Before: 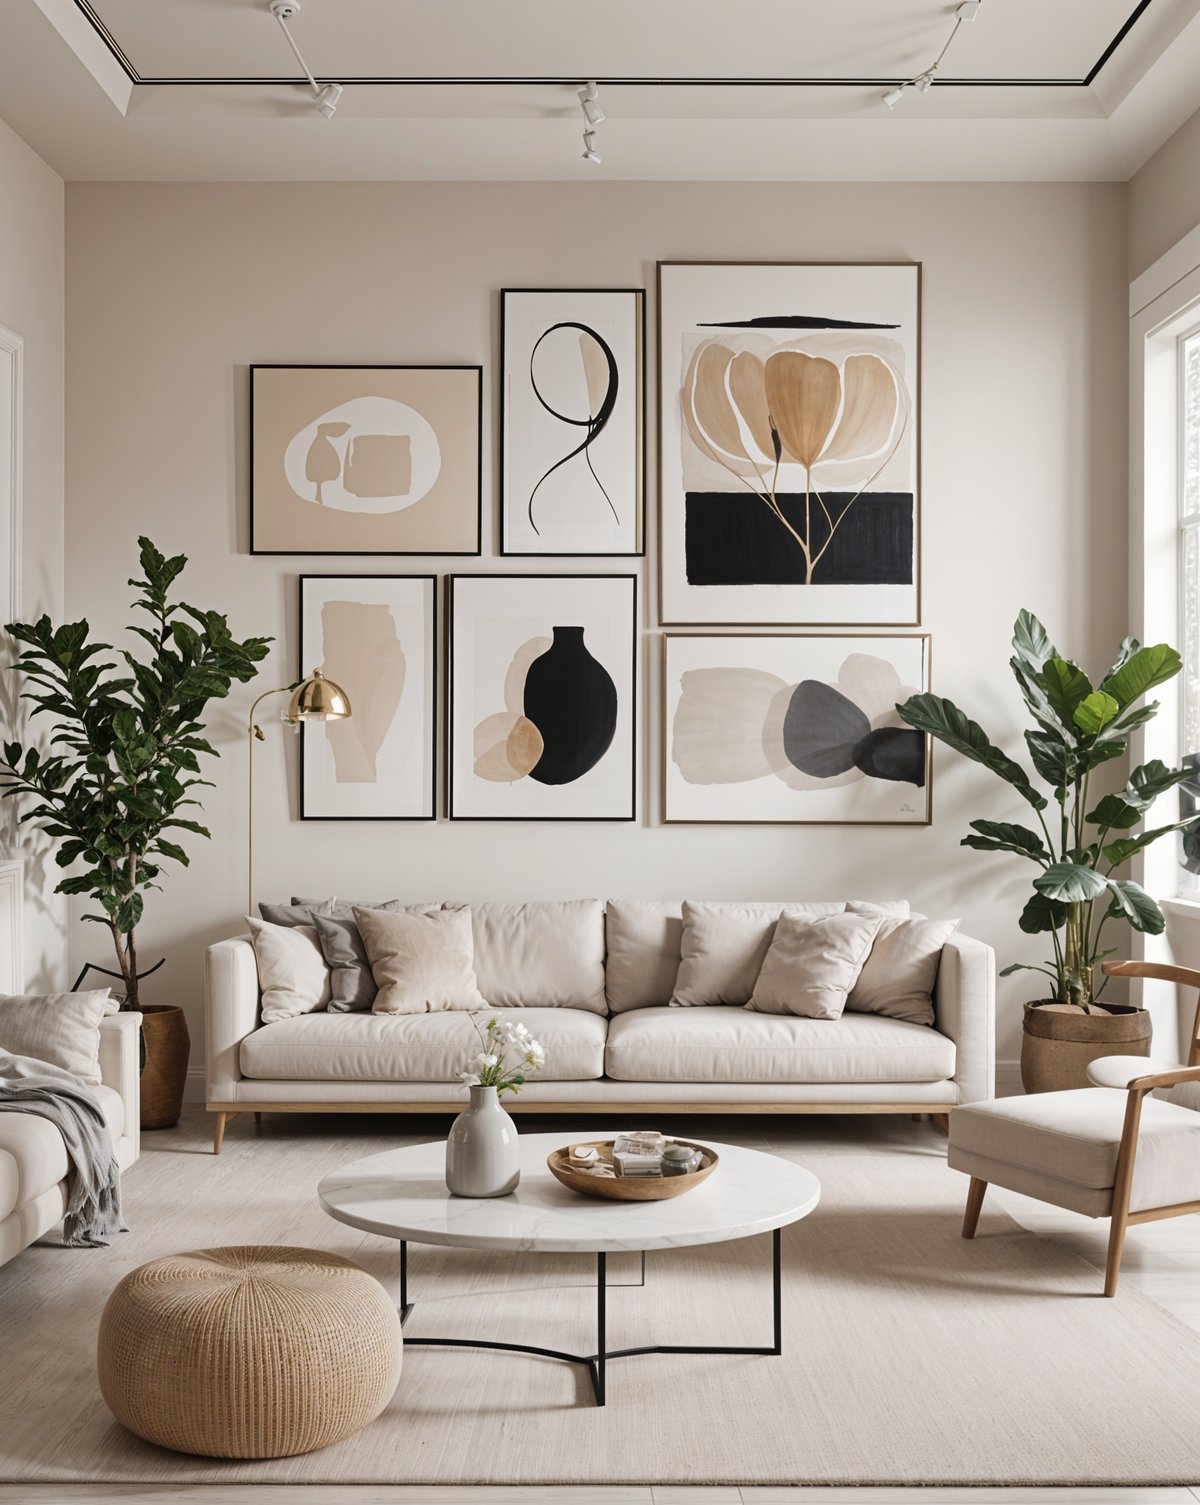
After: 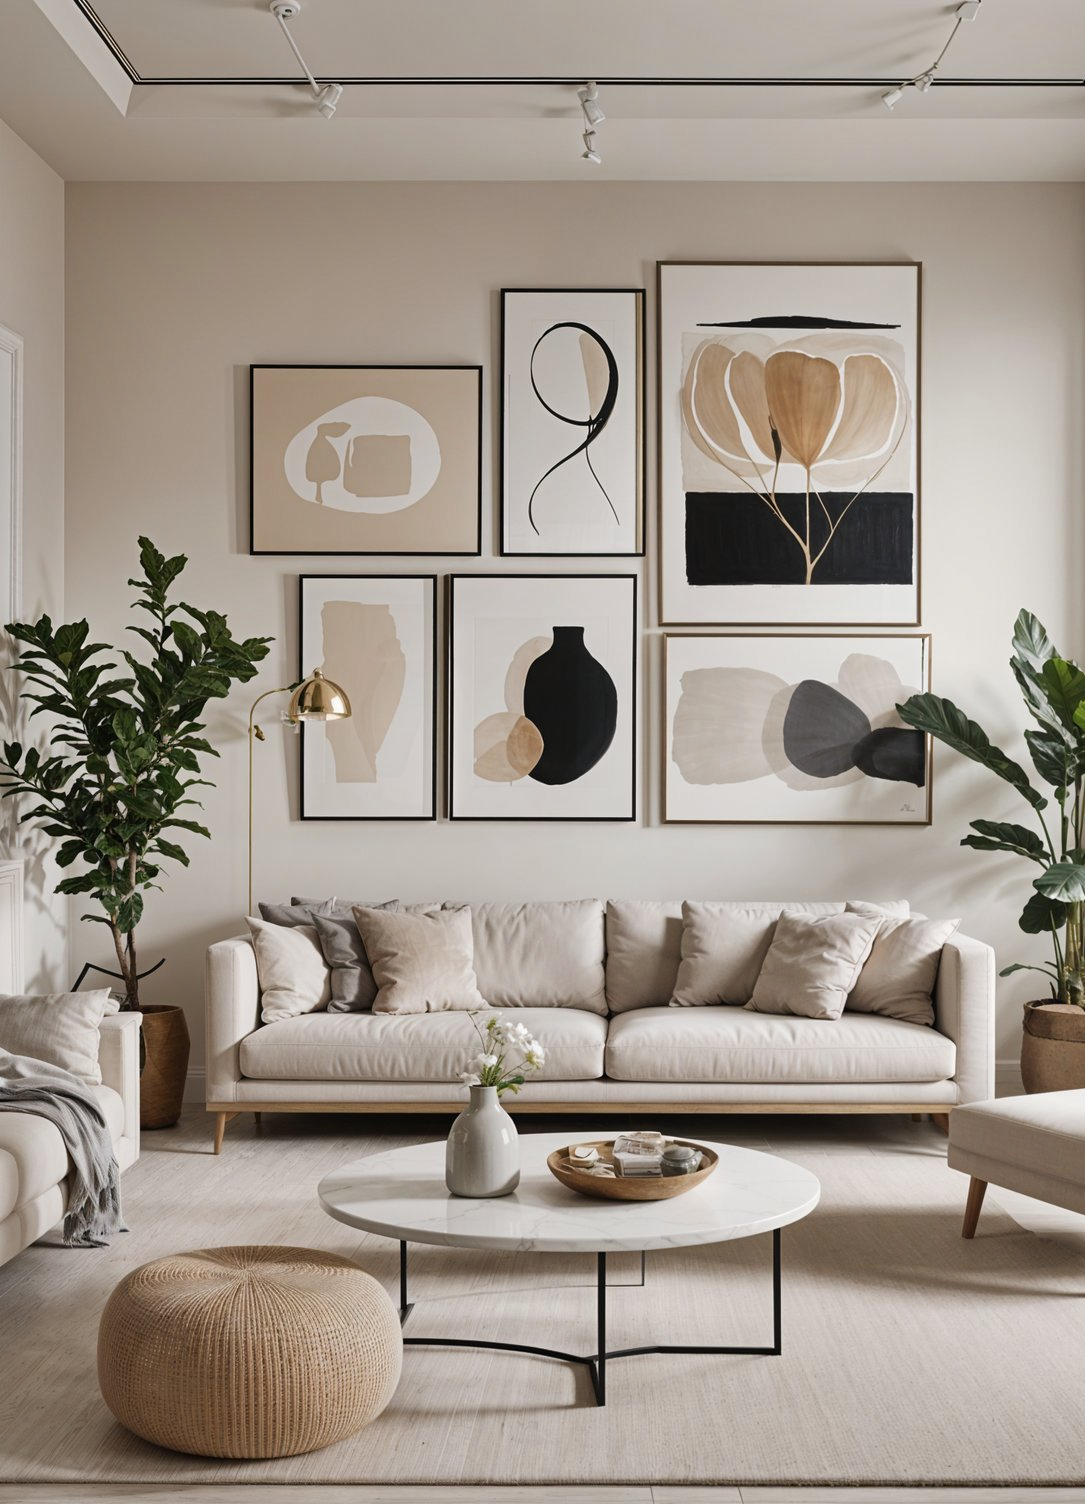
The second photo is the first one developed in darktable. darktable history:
shadows and highlights: low approximation 0.01, soften with gaussian
crop: right 9.509%, bottom 0.031%
